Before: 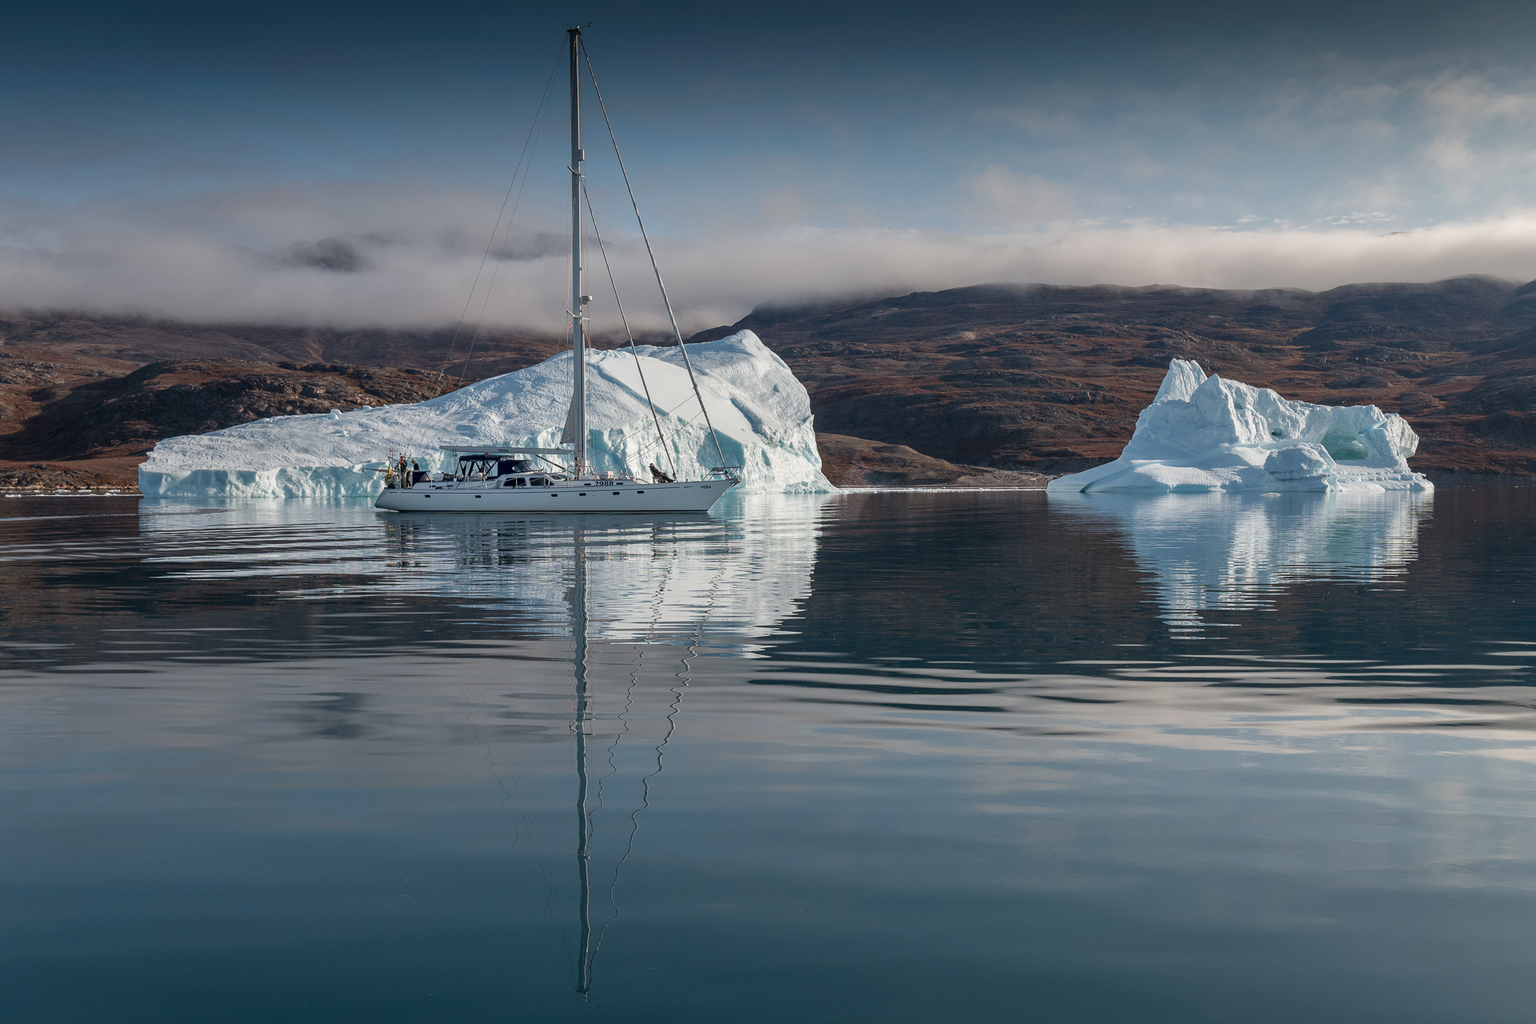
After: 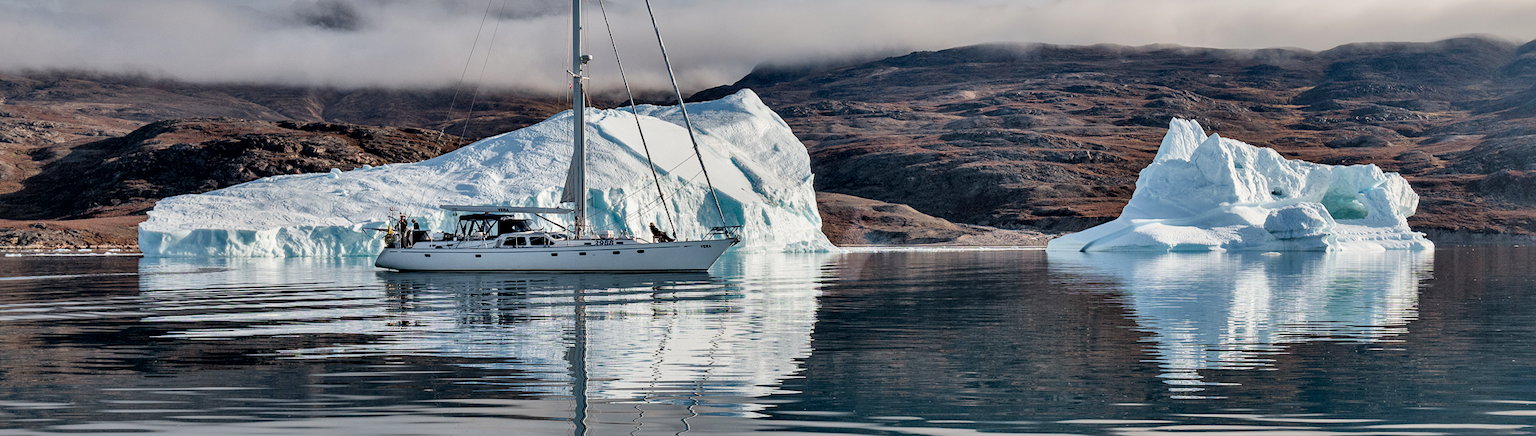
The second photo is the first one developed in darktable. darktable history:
crop and rotate: top 23.555%, bottom 33.846%
exposure: black level correction -0.005, exposure 0.621 EV, compensate exposure bias true, compensate highlight preservation false
filmic rgb: black relative exposure -7.65 EV, white relative exposure 4.56 EV, hardness 3.61
shadows and highlights: on, module defaults
contrast equalizer: y [[0.6 ×6], [0.55 ×6], [0 ×6], [0 ×6], [0 ×6]]
local contrast: mode bilateral grid, contrast 20, coarseness 51, detail 150%, midtone range 0.2
